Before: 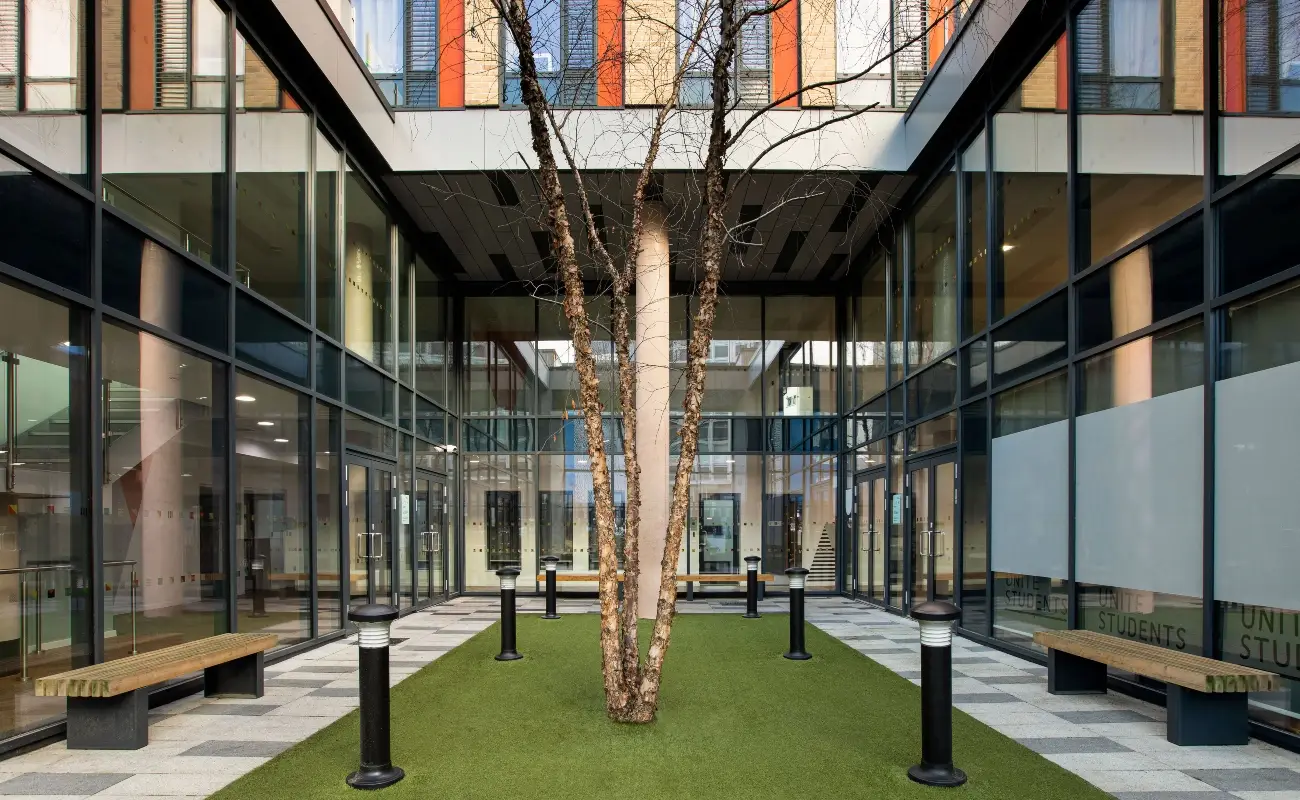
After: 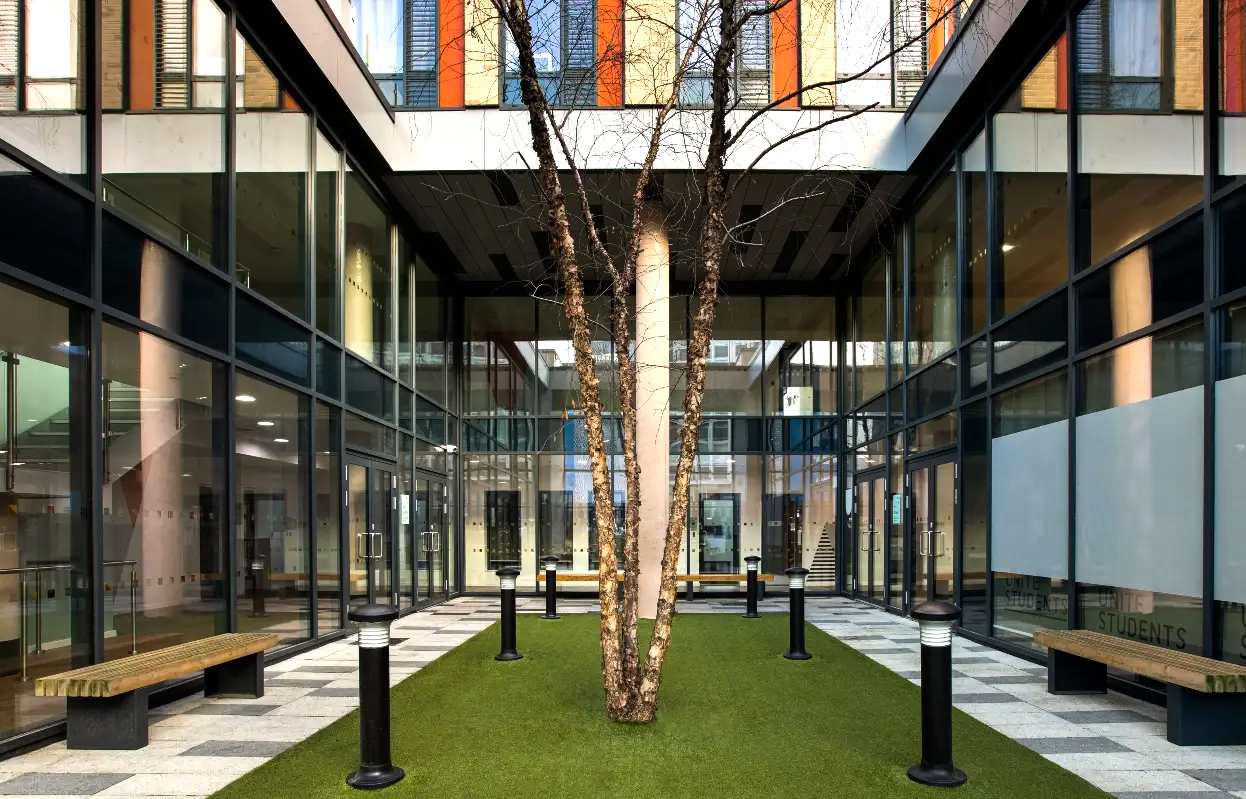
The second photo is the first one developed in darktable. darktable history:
crop: right 4.123%, bottom 0.018%
shadows and highlights: radius 132.45, soften with gaussian
color balance rgb: linear chroma grading › global chroma 7.76%, perceptual saturation grading › global saturation 0.248%, perceptual saturation grading › mid-tones 11.177%, perceptual brilliance grading › highlights 14.432%, perceptual brilliance grading › mid-tones -5.846%, perceptual brilliance grading › shadows -26.186%, global vibrance 19.465%
